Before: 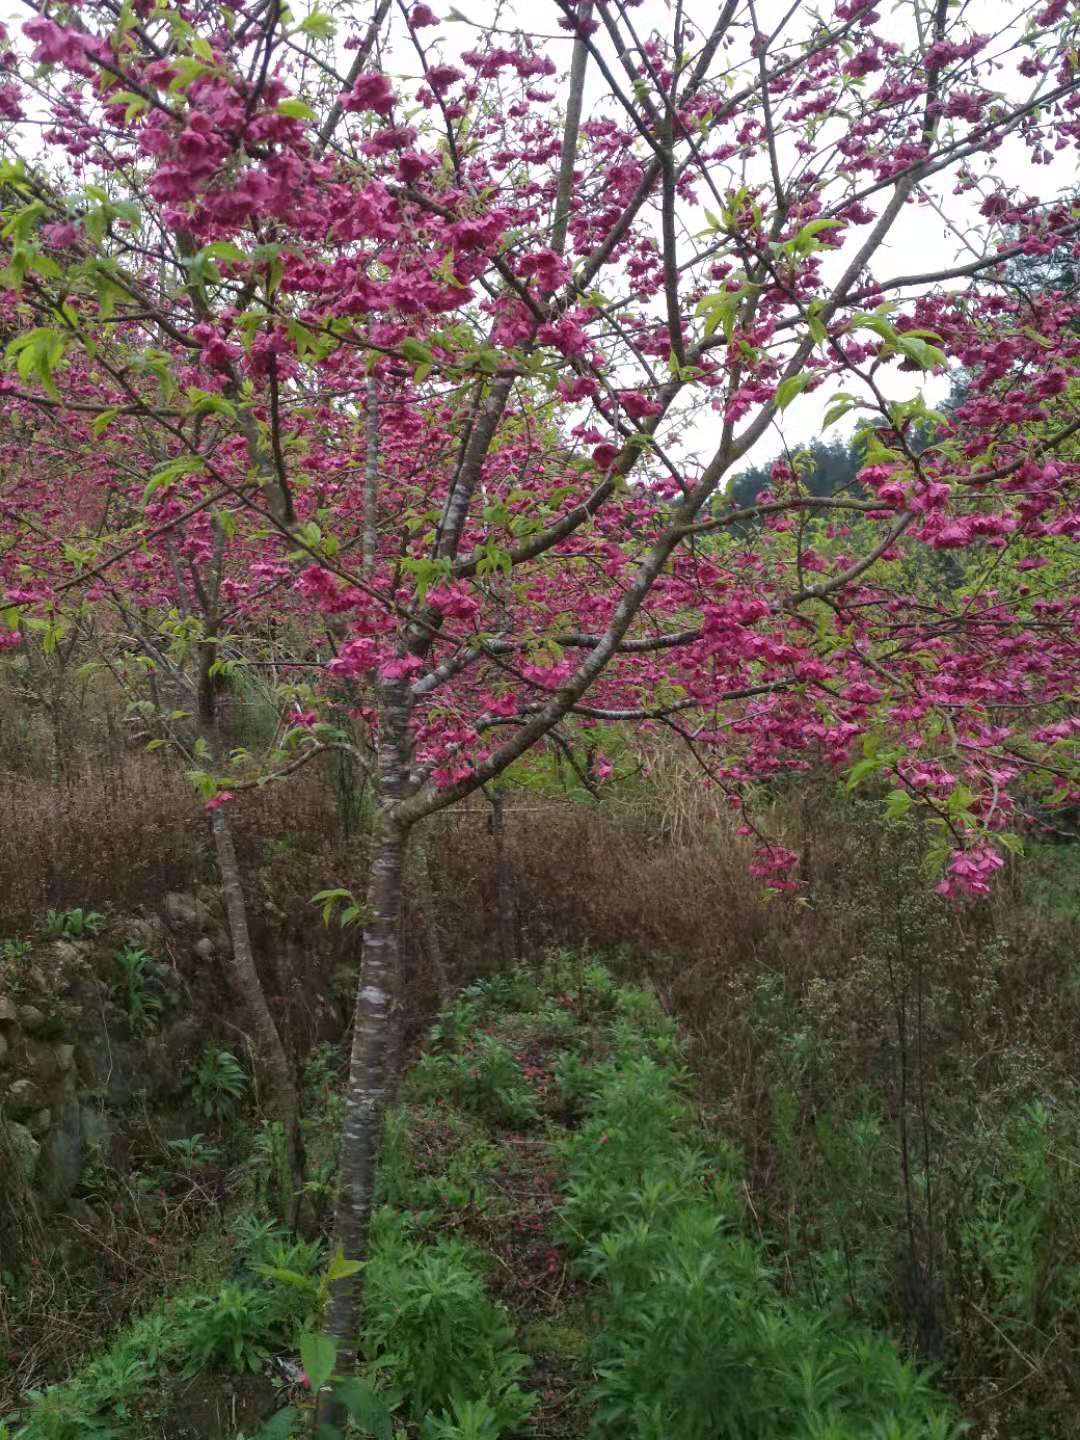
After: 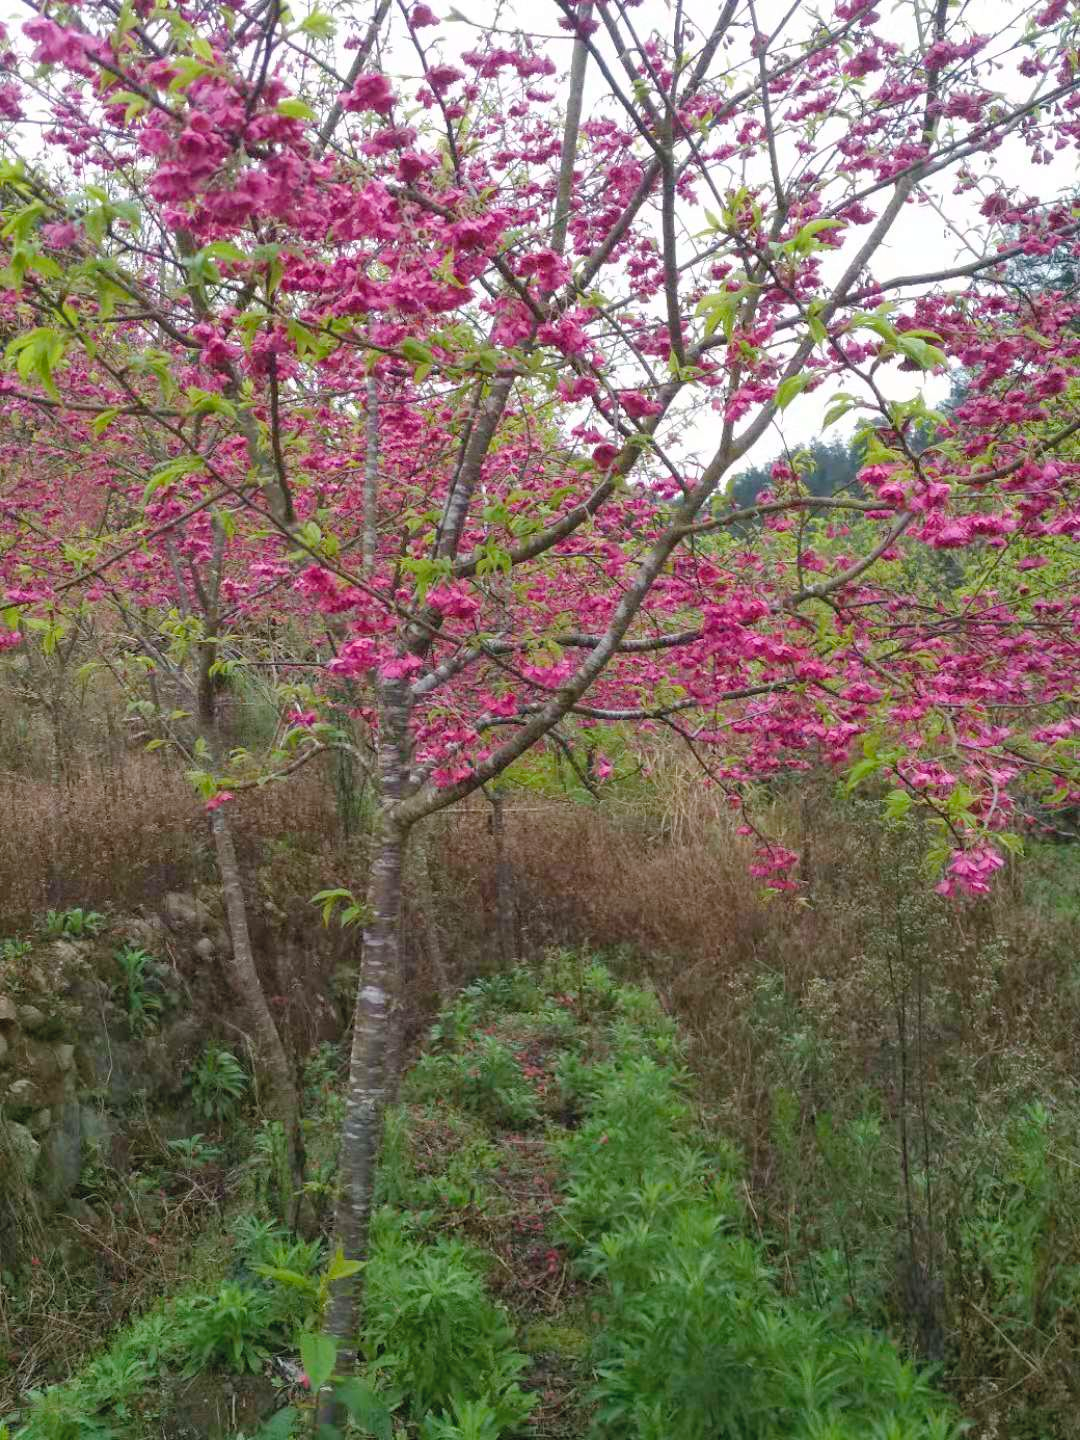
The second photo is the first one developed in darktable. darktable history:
contrast brightness saturation: brightness 0.15
color balance rgb: perceptual saturation grading › global saturation 20%, perceptual saturation grading › highlights -25%, perceptual saturation grading › shadows 25%
